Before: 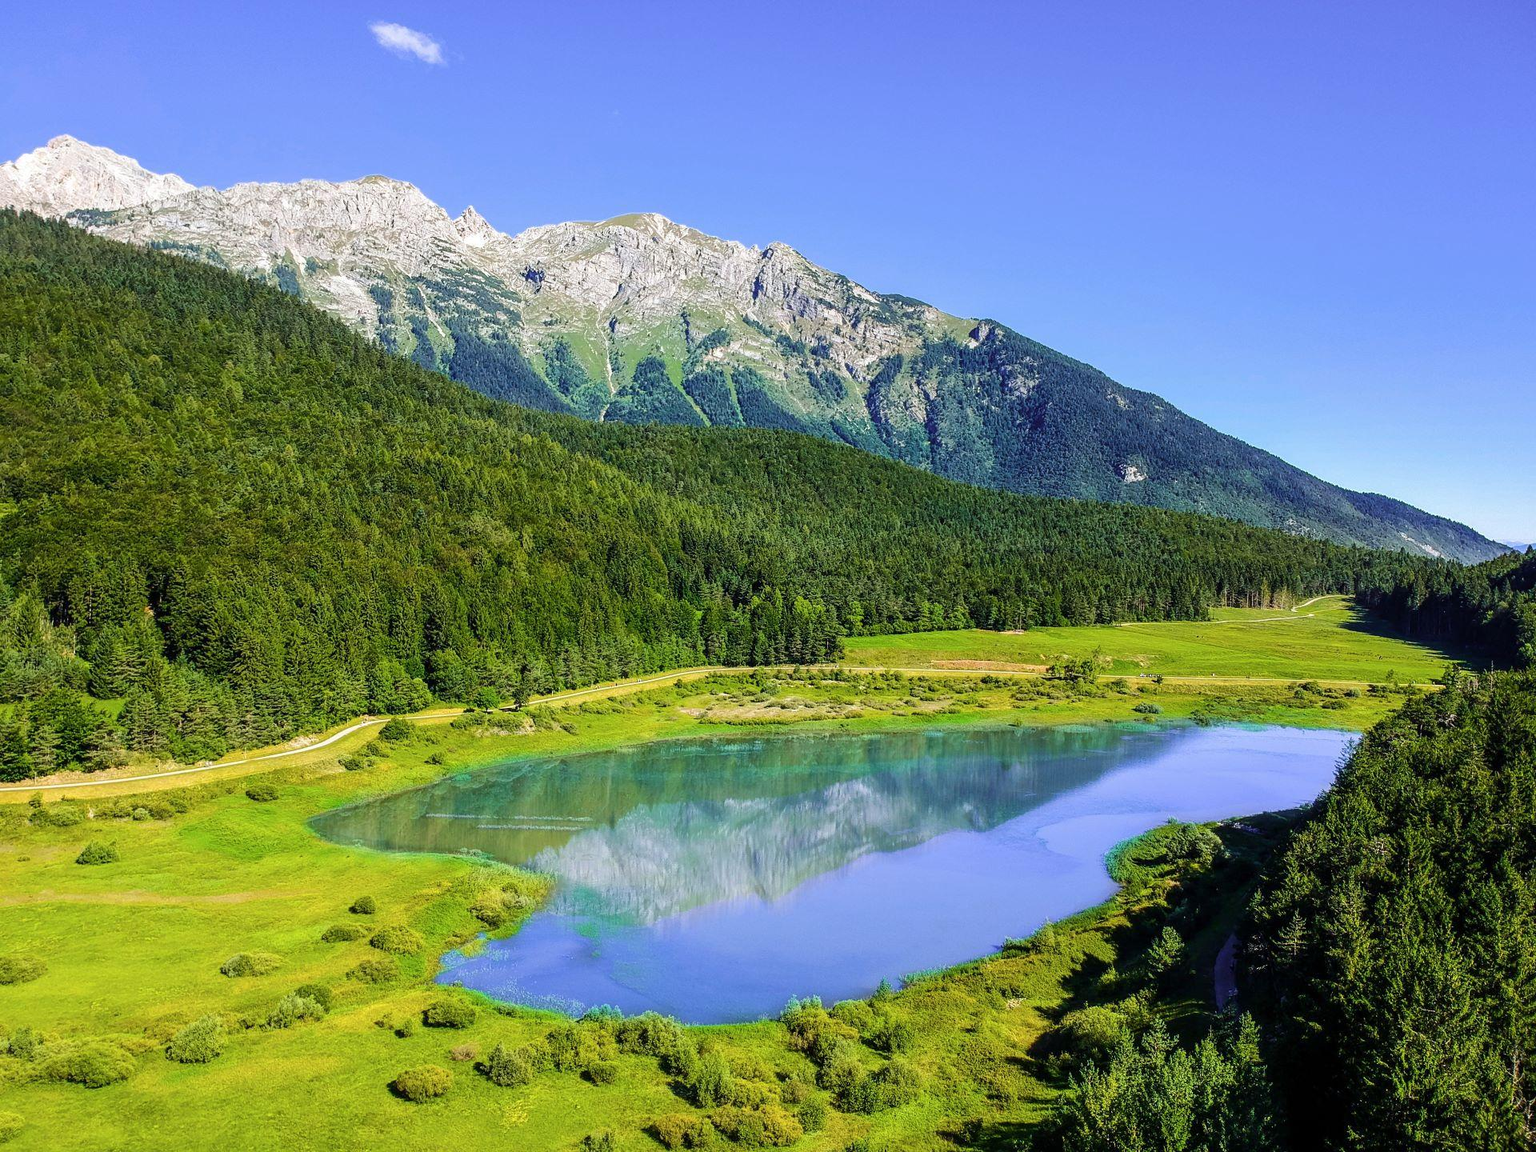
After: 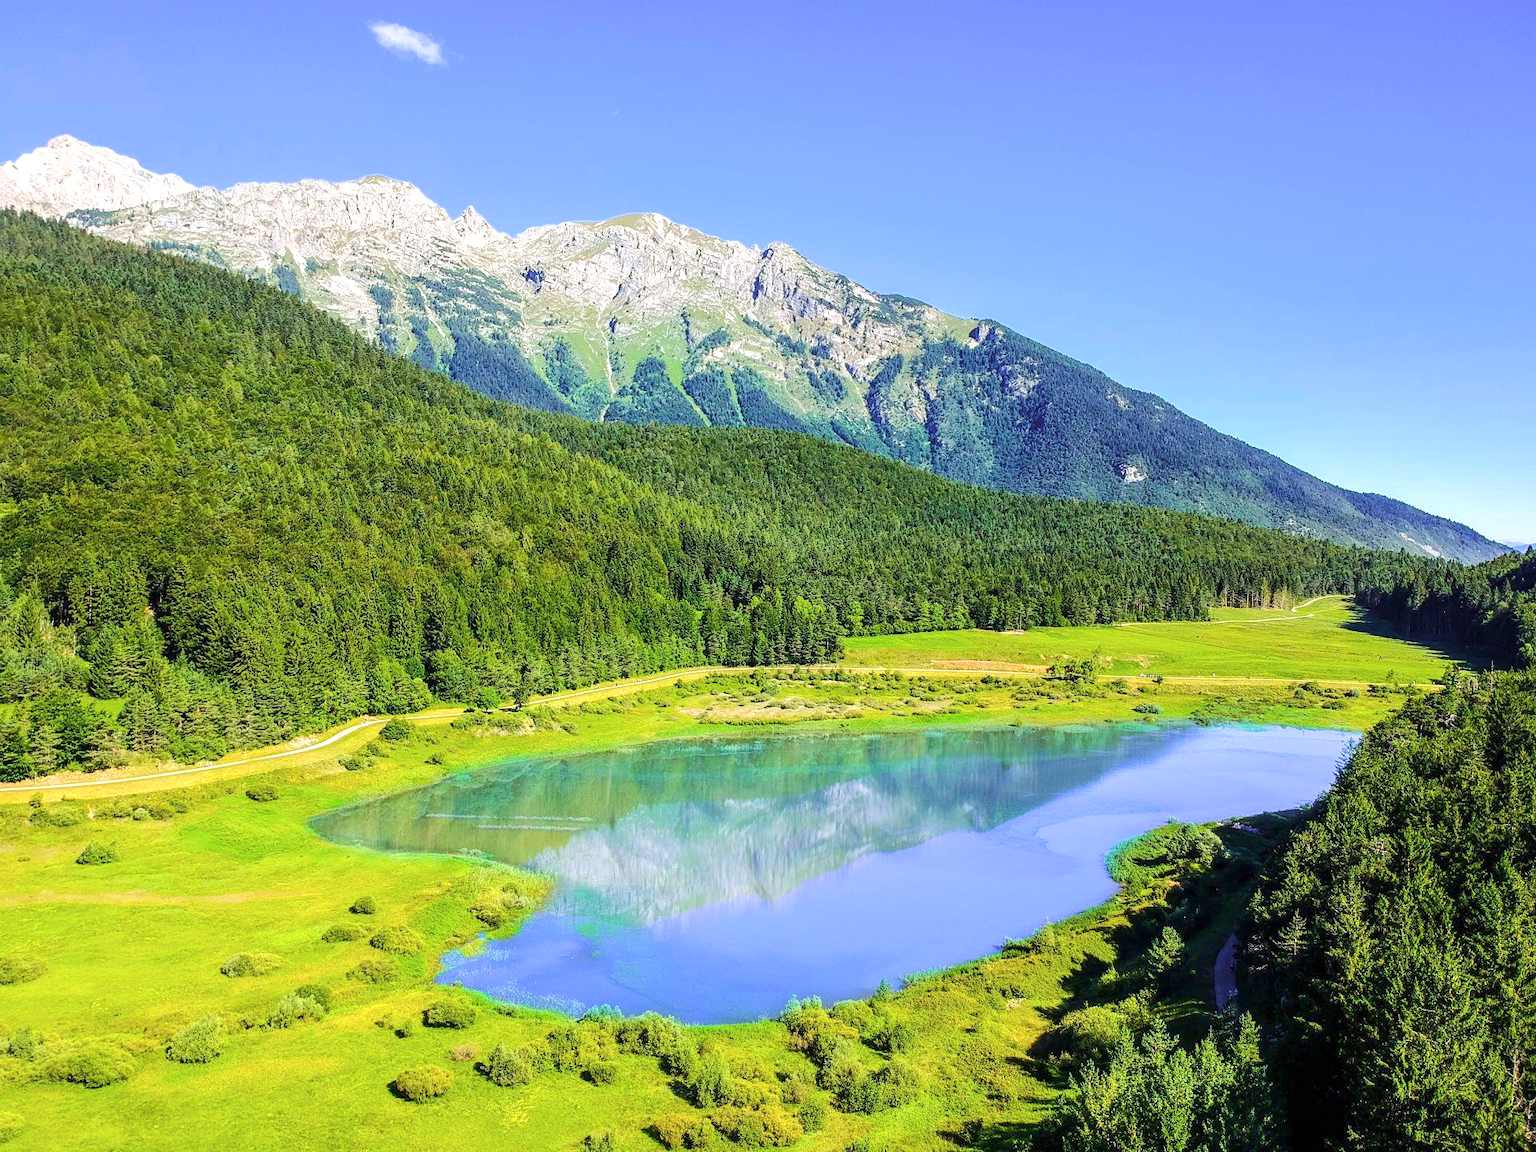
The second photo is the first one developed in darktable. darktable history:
tone equalizer: -8 EV 0.962 EV, -7 EV 0.969 EV, -6 EV 1.02 EV, -5 EV 1.01 EV, -4 EV 1.04 EV, -3 EV 0.746 EV, -2 EV 0.526 EV, -1 EV 0.259 EV, edges refinement/feathering 500, mask exposure compensation -1.57 EV, preserve details no
